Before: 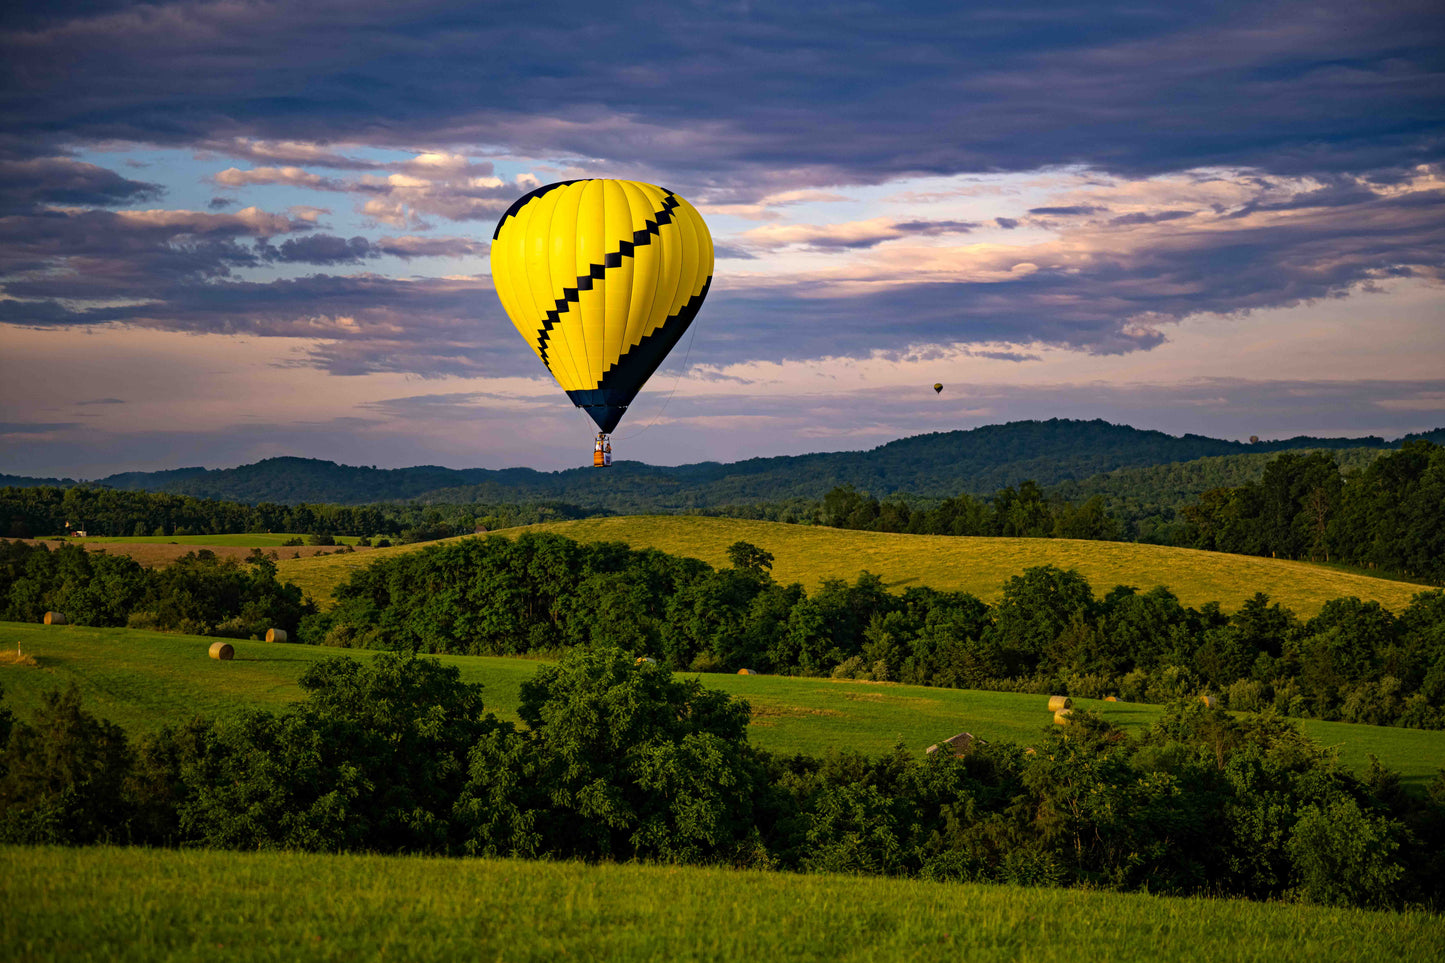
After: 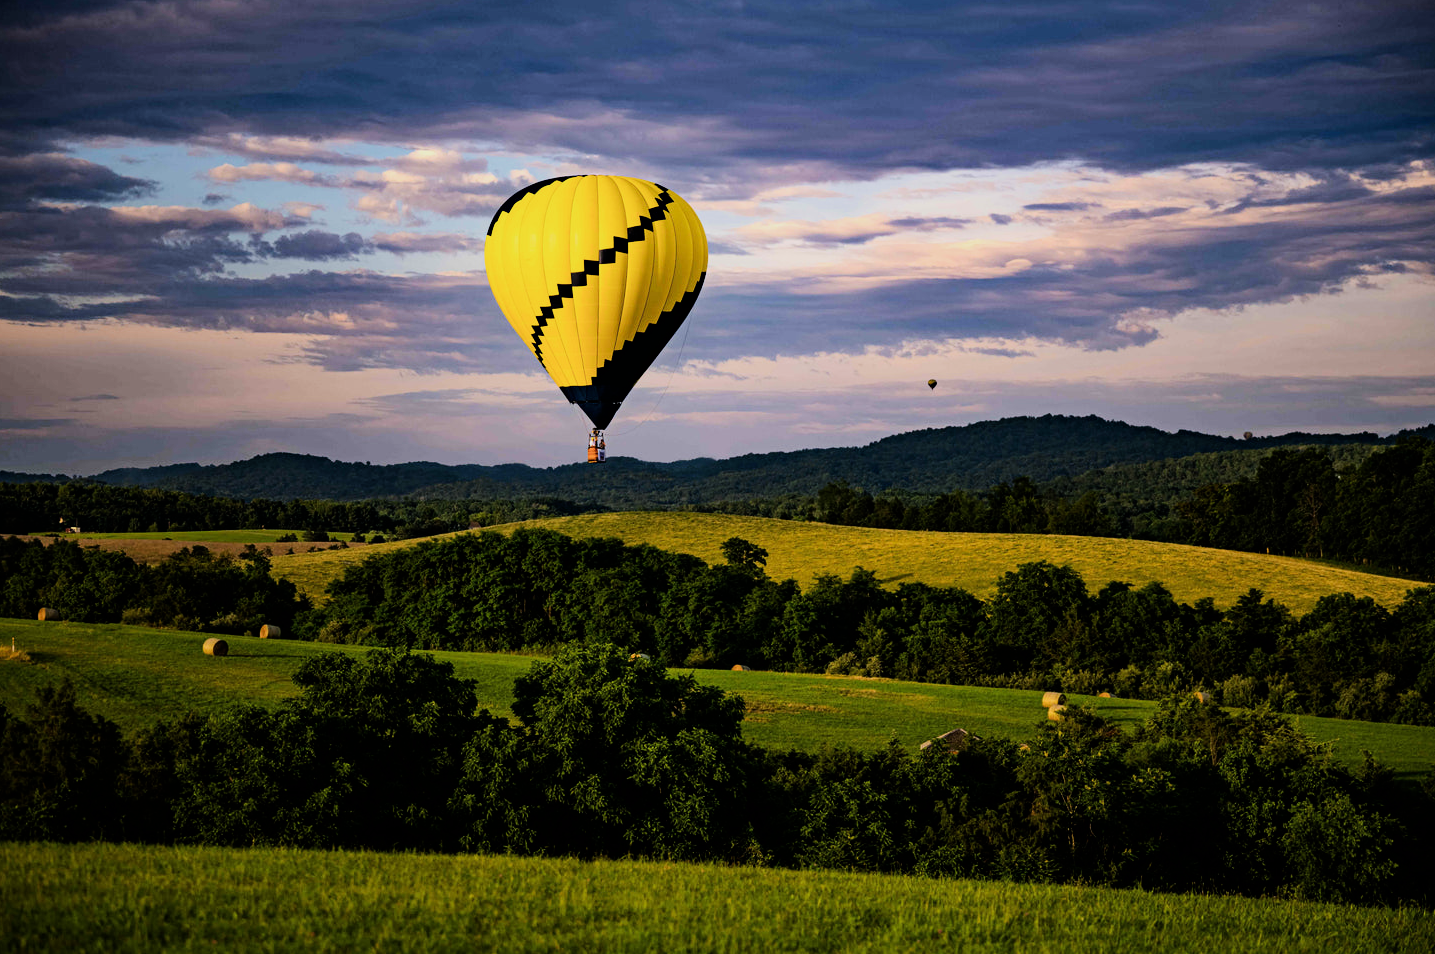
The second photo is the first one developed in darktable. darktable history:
tone equalizer: -8 EV -0.75 EV, -7 EV -0.7 EV, -6 EV -0.6 EV, -5 EV -0.4 EV, -3 EV 0.4 EV, -2 EV 0.6 EV, -1 EV 0.7 EV, +0 EV 0.75 EV, edges refinement/feathering 500, mask exposure compensation -1.57 EV, preserve details no
filmic rgb: black relative exposure -7.65 EV, white relative exposure 4.56 EV, hardness 3.61
crop: left 0.434%, top 0.485%, right 0.244%, bottom 0.386%
